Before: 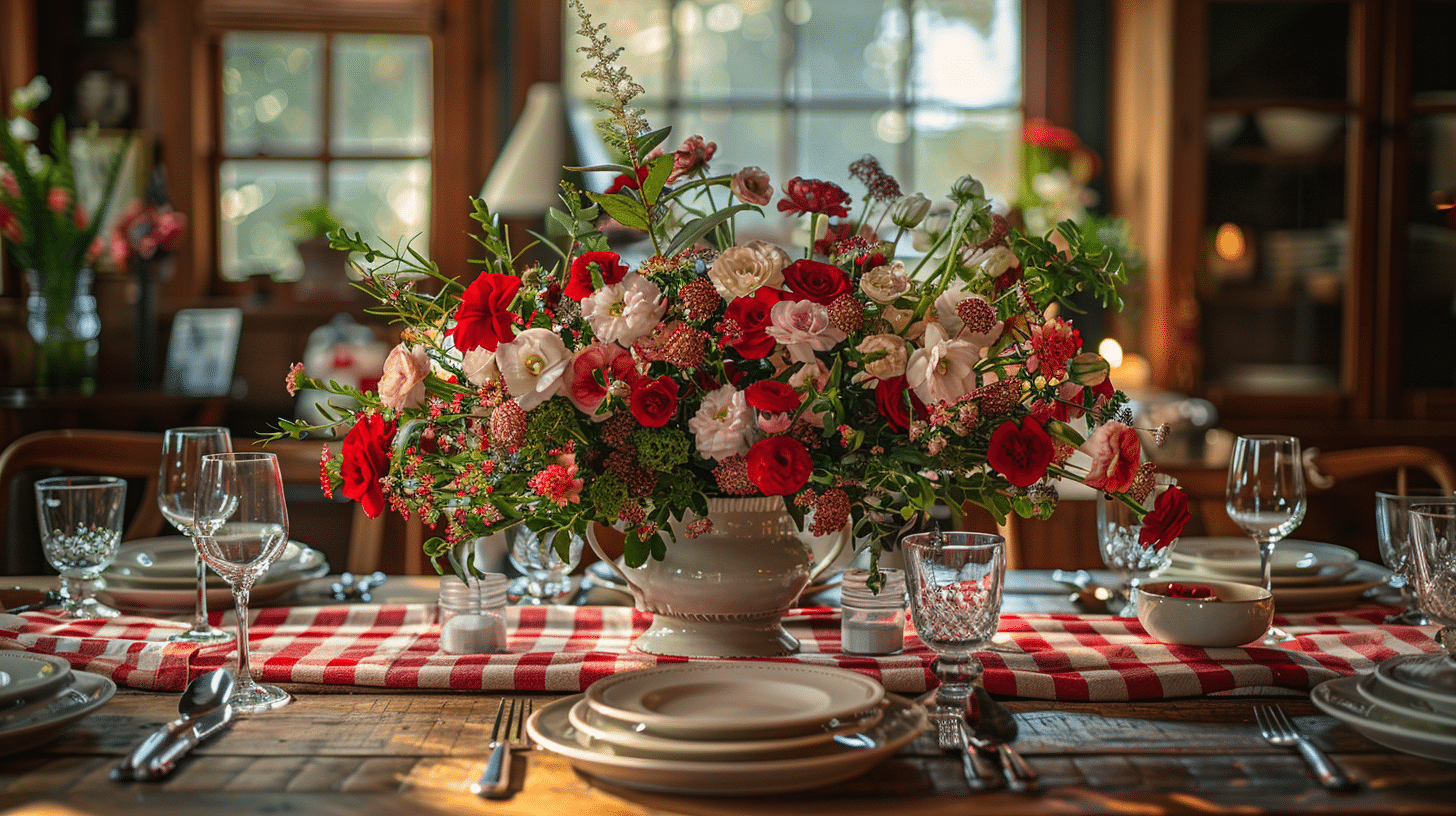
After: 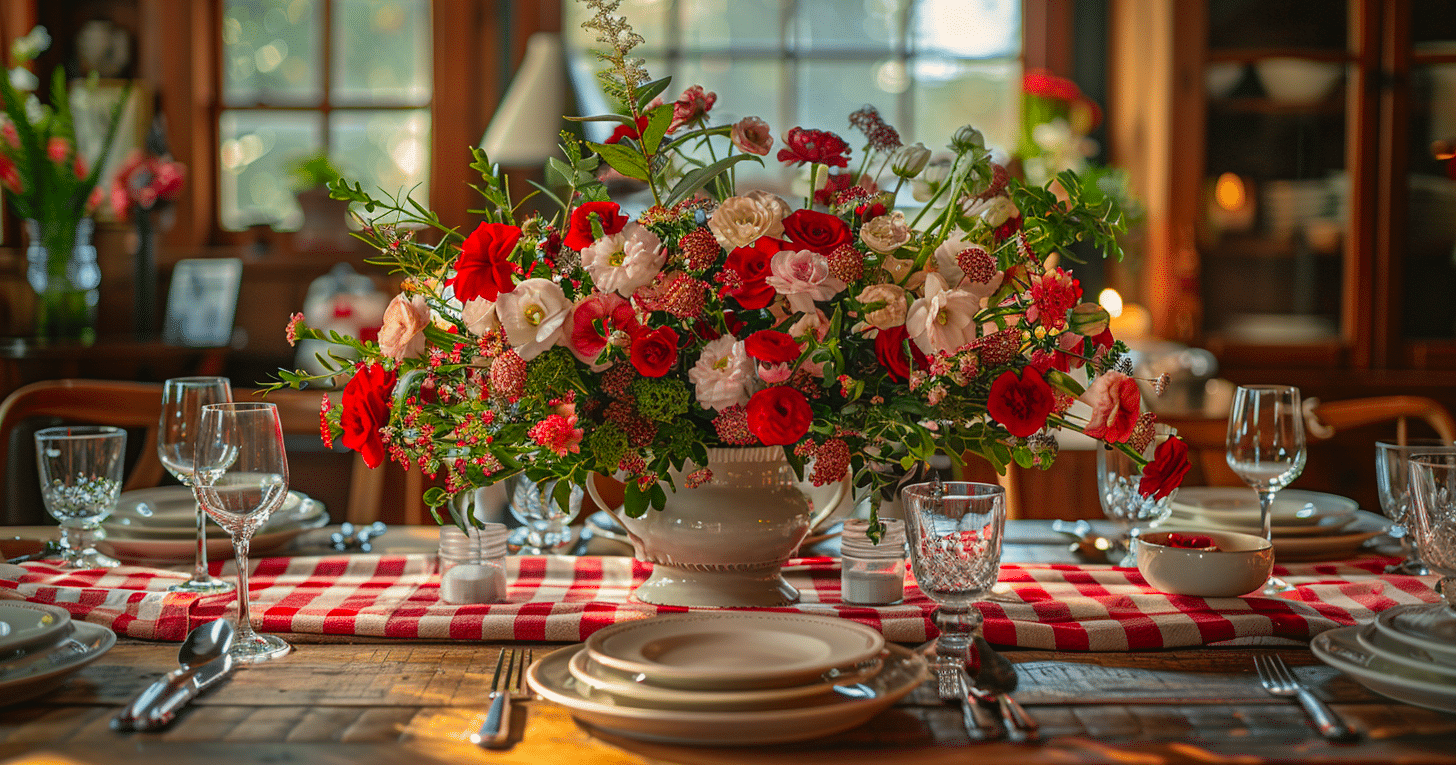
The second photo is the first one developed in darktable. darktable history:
crop and rotate: top 6.25%
contrast brightness saturation: contrast 0.08, saturation 0.2
shadows and highlights: on, module defaults
